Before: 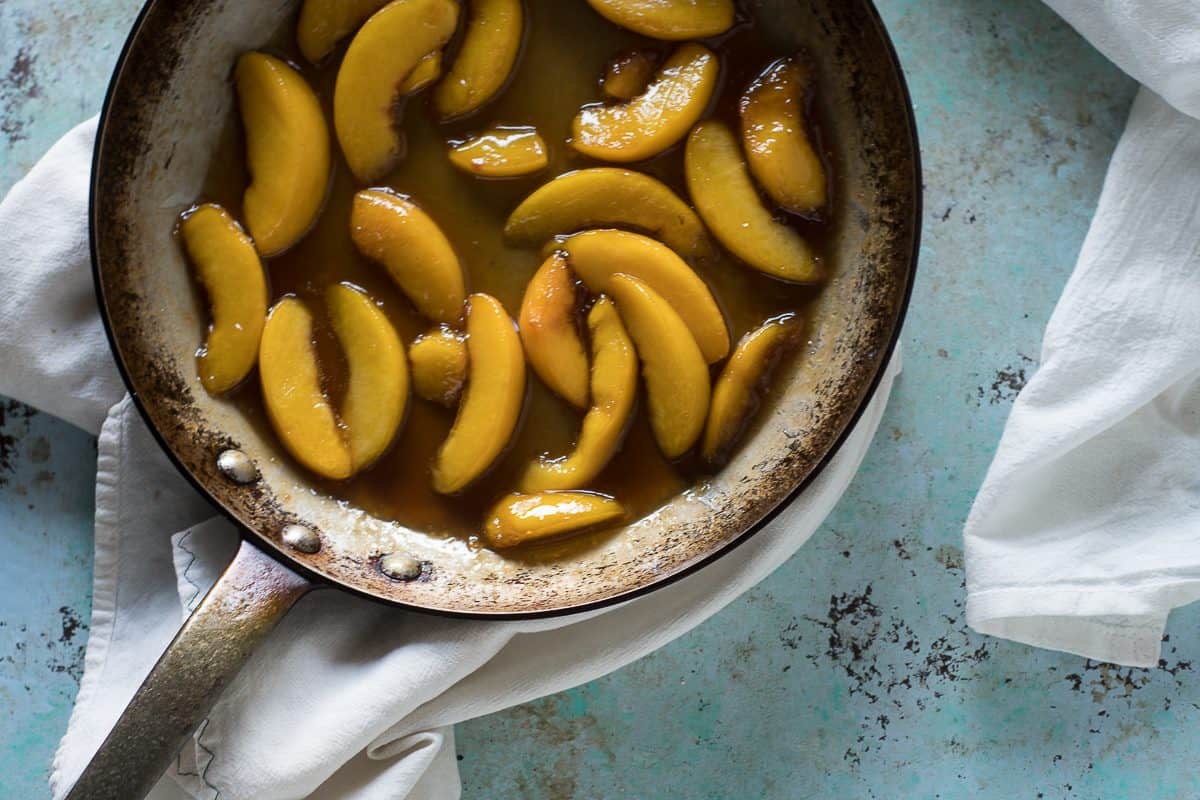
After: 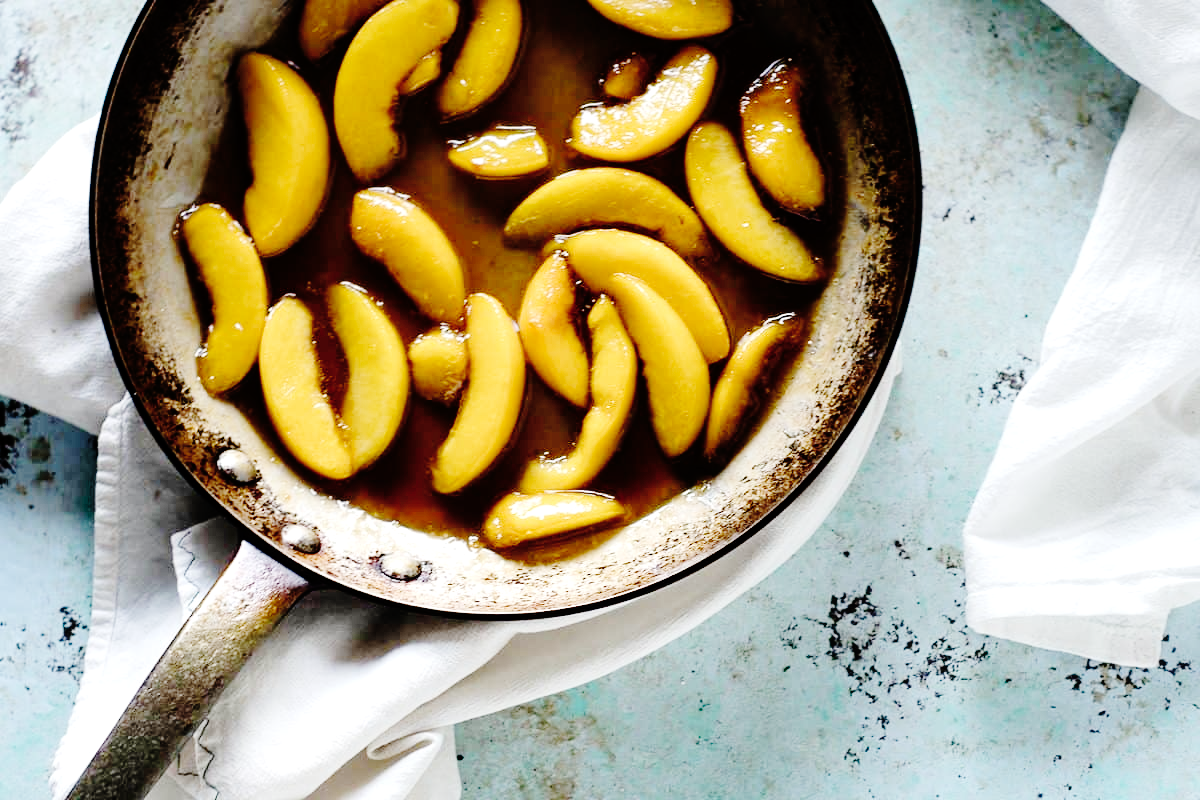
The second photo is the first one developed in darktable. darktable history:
exposure: black level correction 0.001, exposure 0.498 EV, compensate highlight preservation false
base curve: curves: ch0 [(0, 0) (0.036, 0.01) (0.123, 0.254) (0.258, 0.504) (0.507, 0.748) (1, 1)], preserve colors none
color correction: highlights b* -0.004, saturation 0.814
